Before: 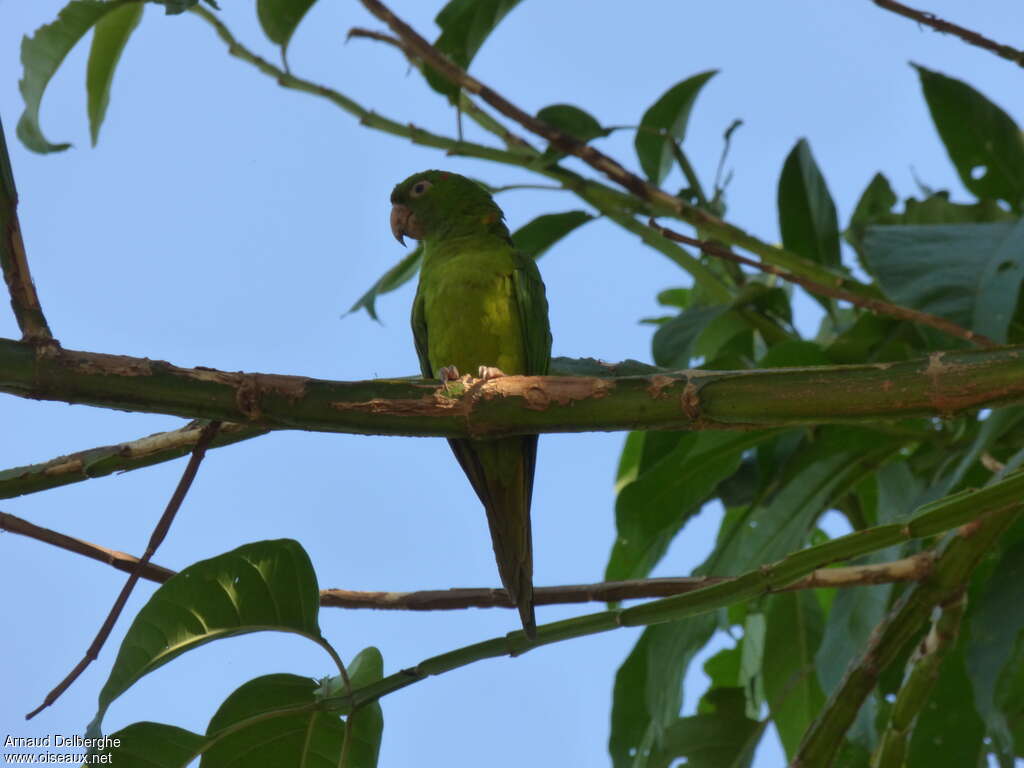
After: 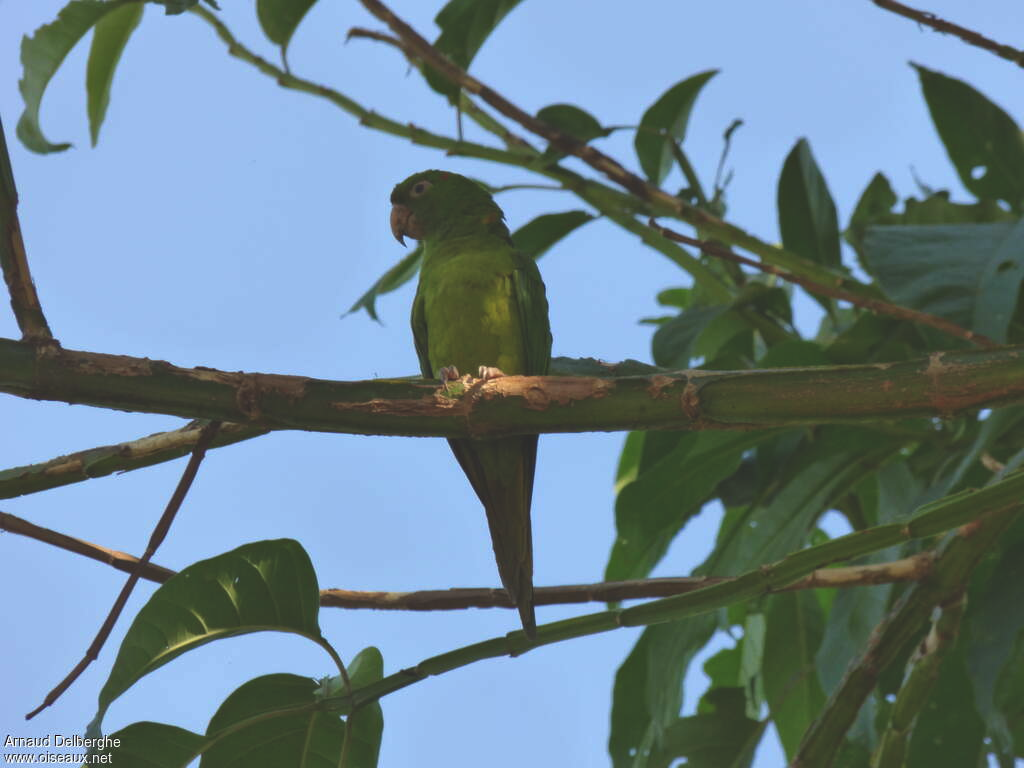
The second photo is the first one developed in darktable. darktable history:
exposure: black level correction -0.023, exposure -0.039 EV, compensate highlight preservation false
haze removal: compatibility mode true, adaptive false
